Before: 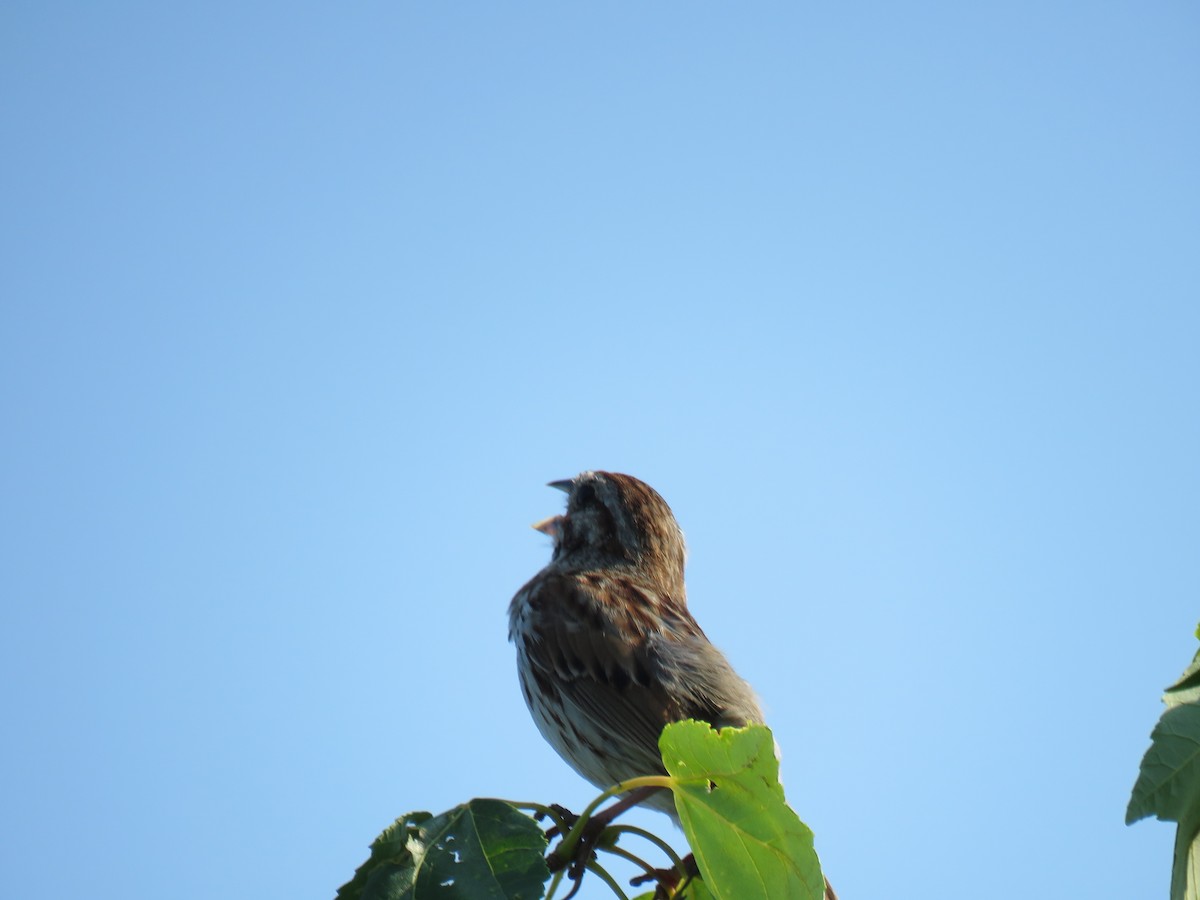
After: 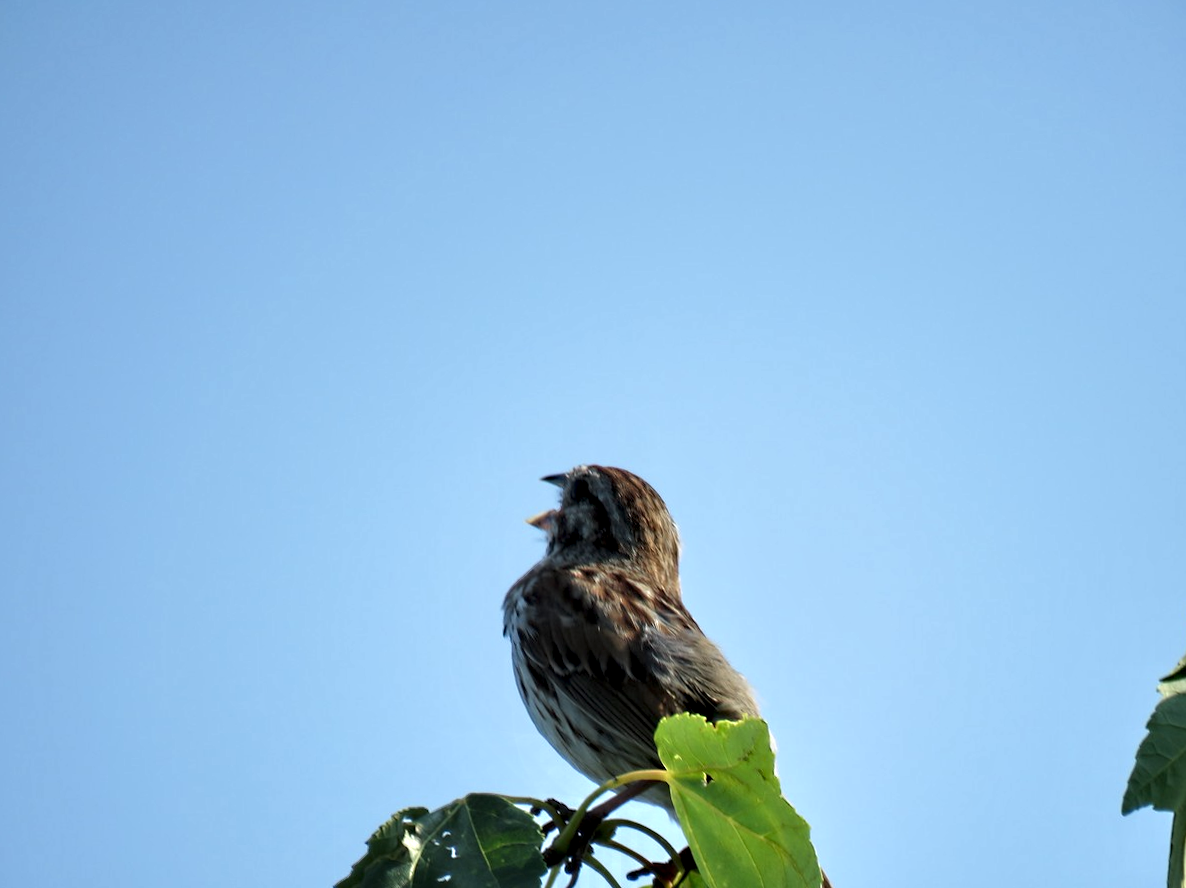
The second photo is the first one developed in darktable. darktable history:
sharpen: radius 5.325, amount 0.312, threshold 26.433
rotate and perspective: rotation -0.45°, automatic cropping original format, crop left 0.008, crop right 0.992, crop top 0.012, crop bottom 0.988
contrast equalizer: y [[0.601, 0.6, 0.598, 0.598, 0.6, 0.601], [0.5 ×6], [0.5 ×6], [0 ×6], [0 ×6]]
